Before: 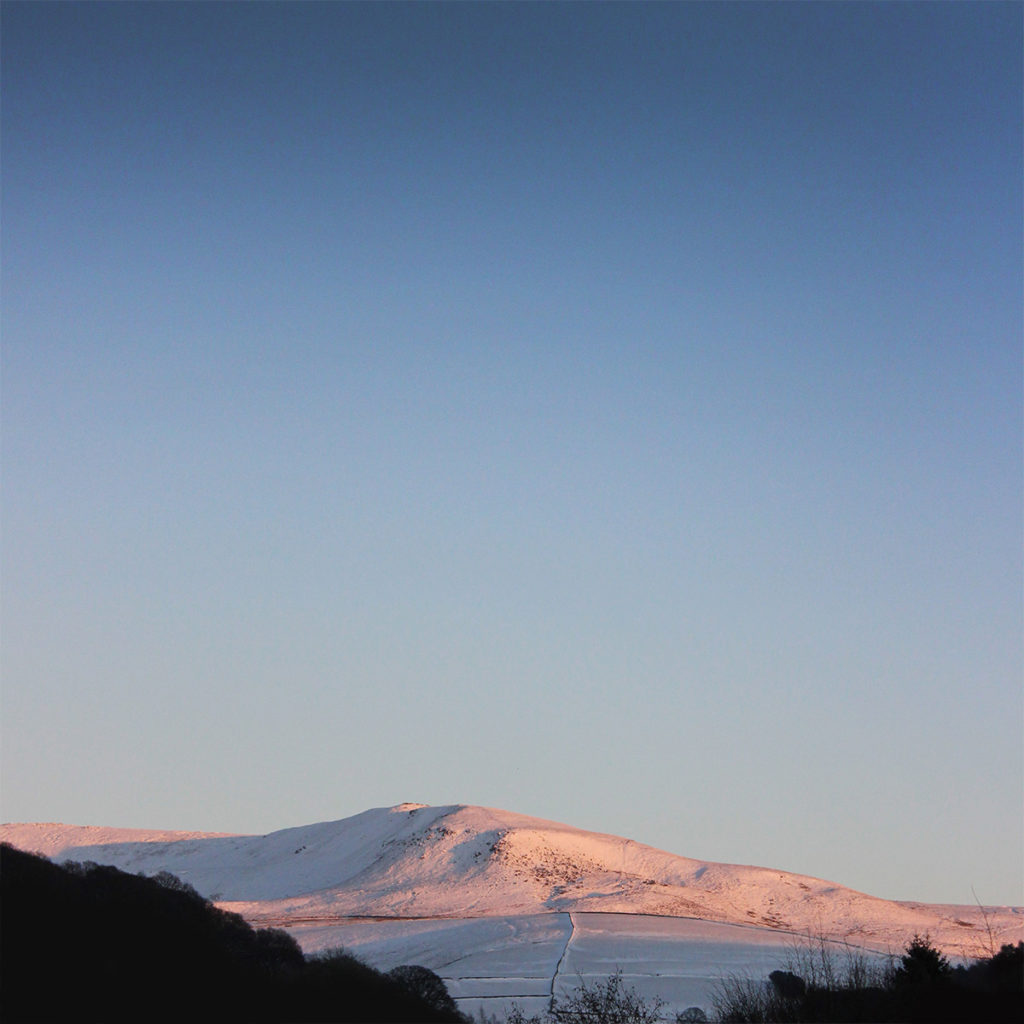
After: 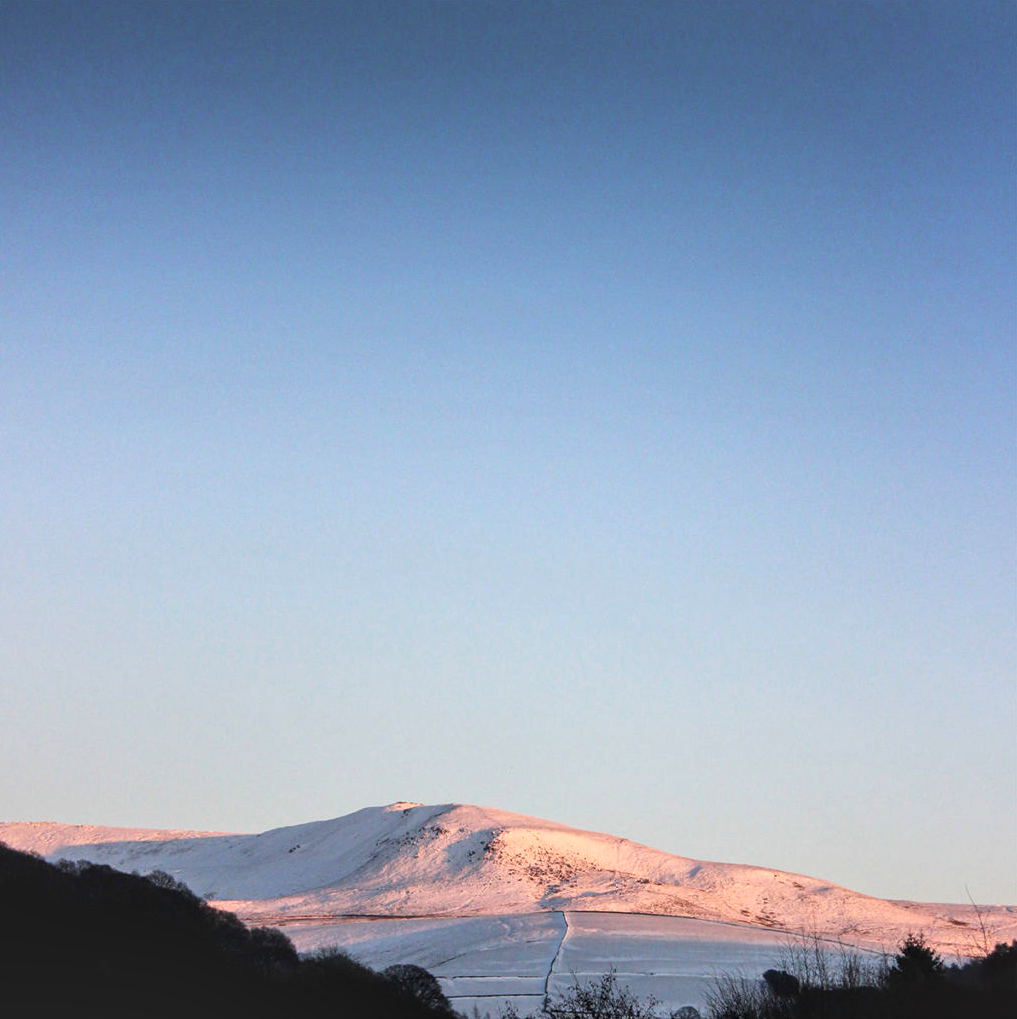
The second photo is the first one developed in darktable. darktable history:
local contrast: on, module defaults
exposure: black level correction 0.001, exposure 0.5 EV, compensate exposure bias true, compensate highlight preservation false
crop and rotate: left 0.614%, top 0.179%, bottom 0.309%
